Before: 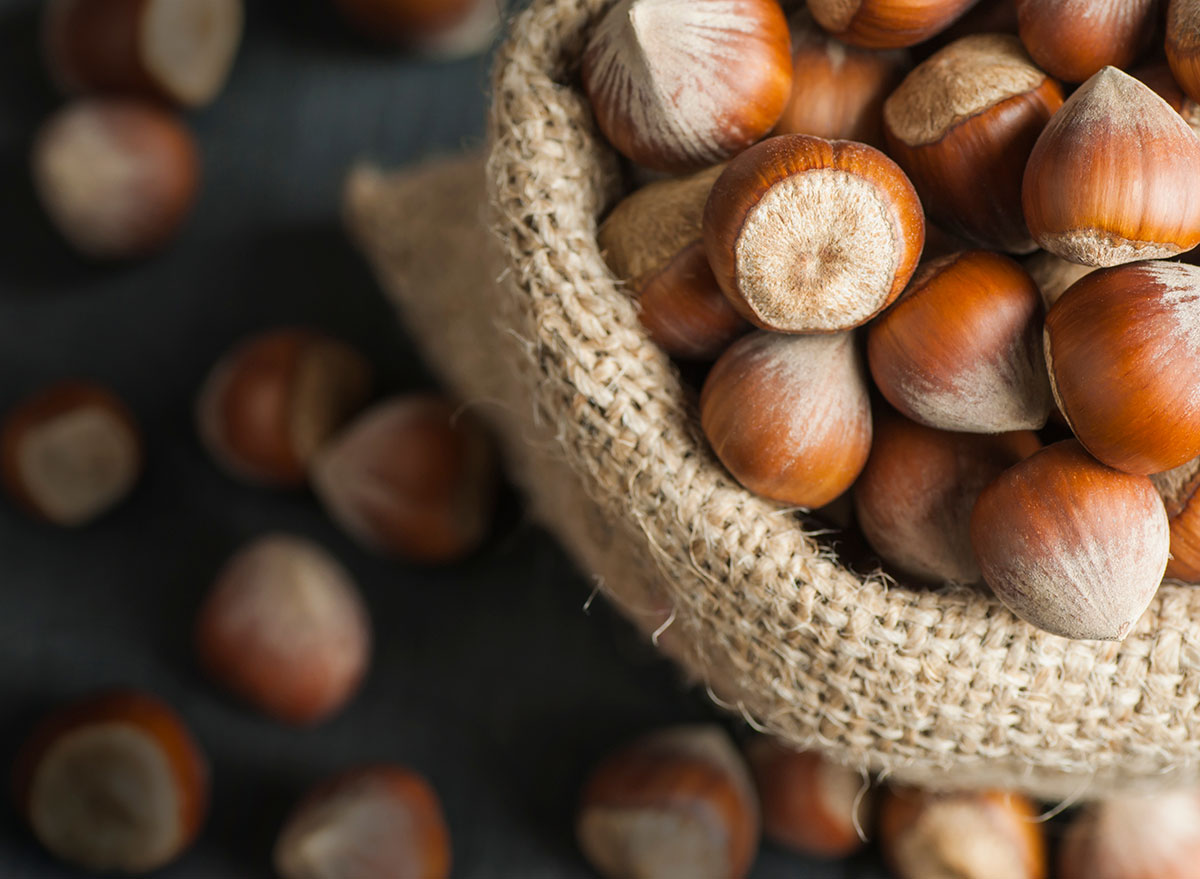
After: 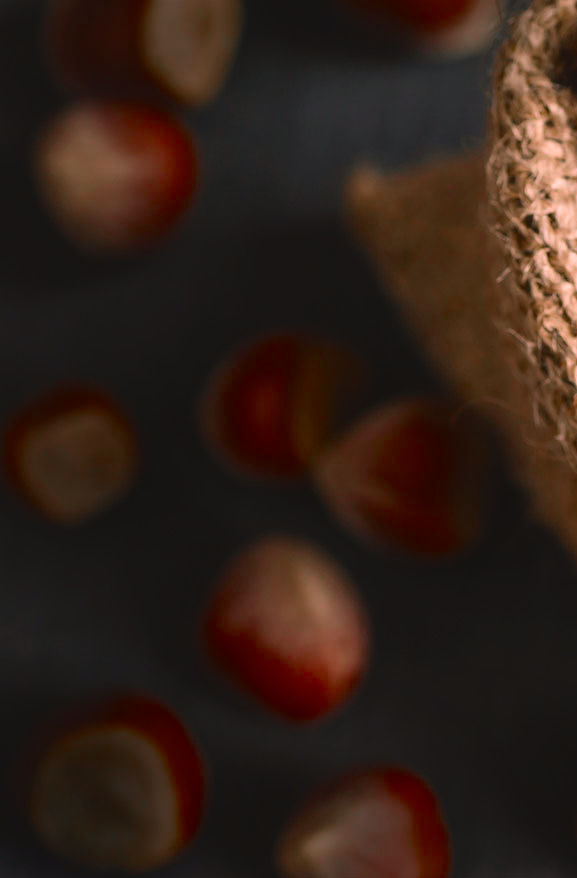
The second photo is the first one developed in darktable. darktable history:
crop and rotate: left 0.033%, top 0%, right 51.865%
color correction: highlights a* 14.68, highlights b* 4.9
color zones: curves: ch0 [(0, 0.48) (0.209, 0.398) (0.305, 0.332) (0.429, 0.493) (0.571, 0.5) (0.714, 0.5) (0.857, 0.5) (1, 0.48)]; ch1 [(0, 0.736) (0.143, 0.625) (0.225, 0.371) (0.429, 0.256) (0.571, 0.241) (0.714, 0.213) (0.857, 0.48) (1, 0.736)]; ch2 [(0, 0.448) (0.143, 0.498) (0.286, 0.5) (0.429, 0.5) (0.571, 0.5) (0.714, 0.5) (0.857, 0.5) (1, 0.448)]
exposure: black level correction -0.013, exposure -0.187 EV, compensate highlight preservation false
color balance rgb: linear chroma grading › global chroma -16.053%, perceptual saturation grading › global saturation 20%, perceptual saturation grading › highlights -24.922%, perceptual saturation grading › shadows 24.407%, perceptual brilliance grading › highlights 3.406%, perceptual brilliance grading › mid-tones -17.94%, perceptual brilliance grading › shadows -42.012%, global vibrance 9.986%, contrast 15.54%, saturation formula JzAzBz (2021)
shadows and highlights: shadows -20.74, highlights 99.41, soften with gaussian
contrast brightness saturation: contrast 0.072, brightness 0.07, saturation 0.182
